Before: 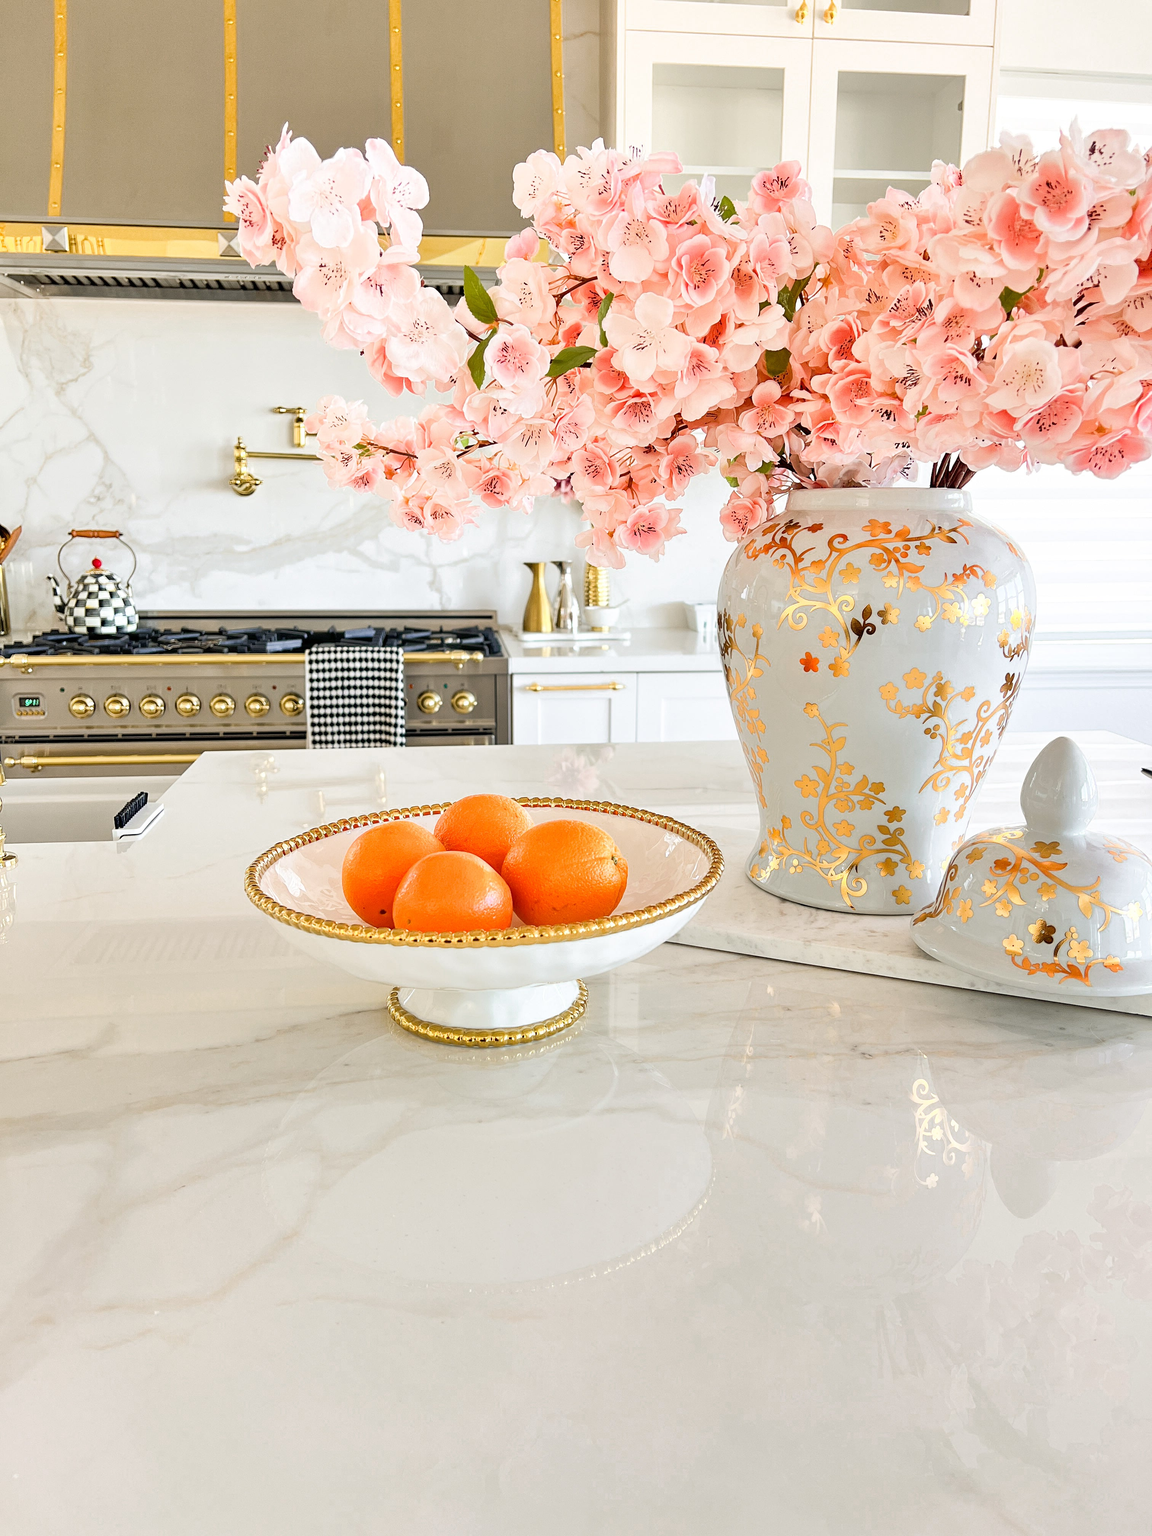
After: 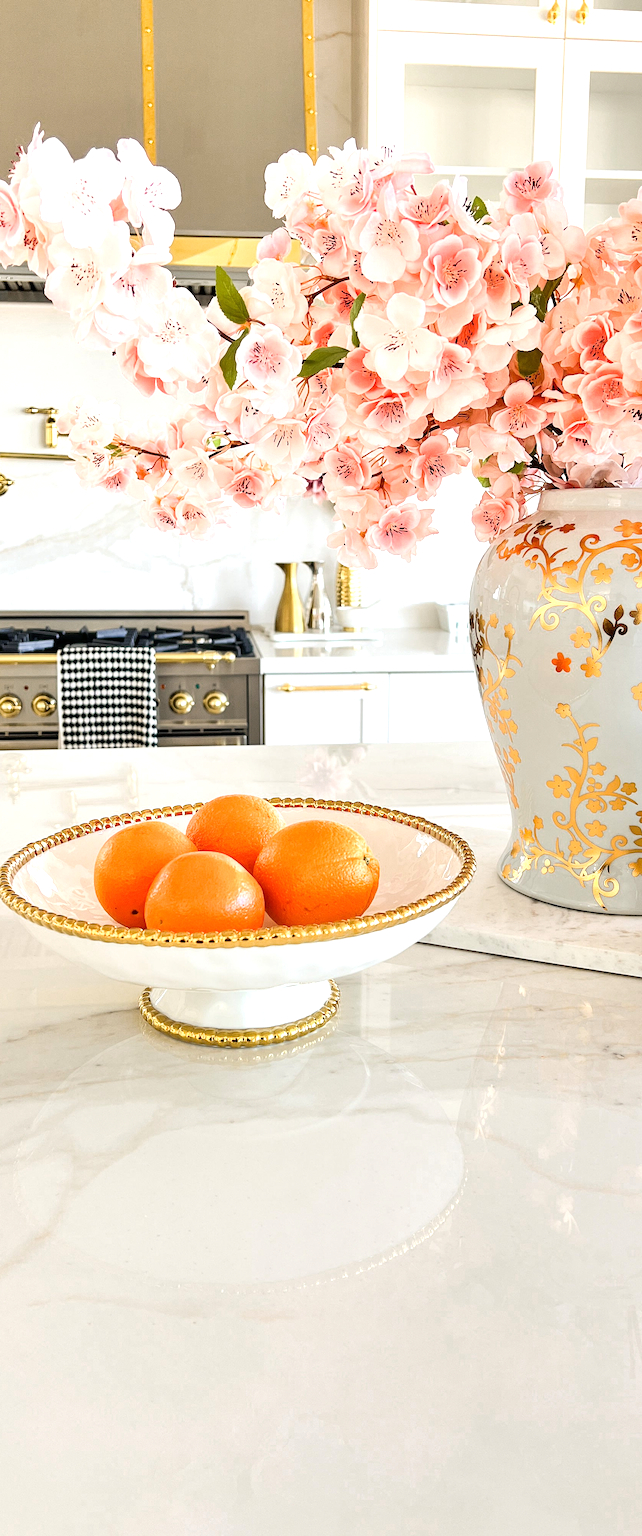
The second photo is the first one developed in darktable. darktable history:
tone equalizer: -8 EV -0.436 EV, -7 EV -0.426 EV, -6 EV -0.367 EV, -5 EV -0.192 EV, -3 EV 0.238 EV, -2 EV 0.308 EV, -1 EV 0.368 EV, +0 EV 0.401 EV, edges refinement/feathering 500, mask exposure compensation -1.57 EV, preserve details no
crop: left 21.565%, right 22.66%
